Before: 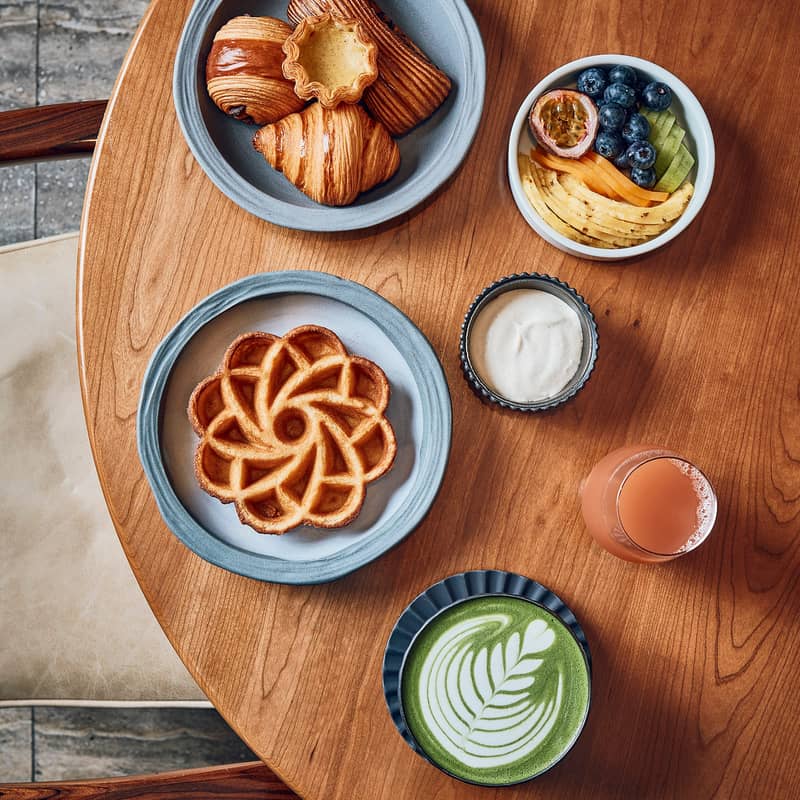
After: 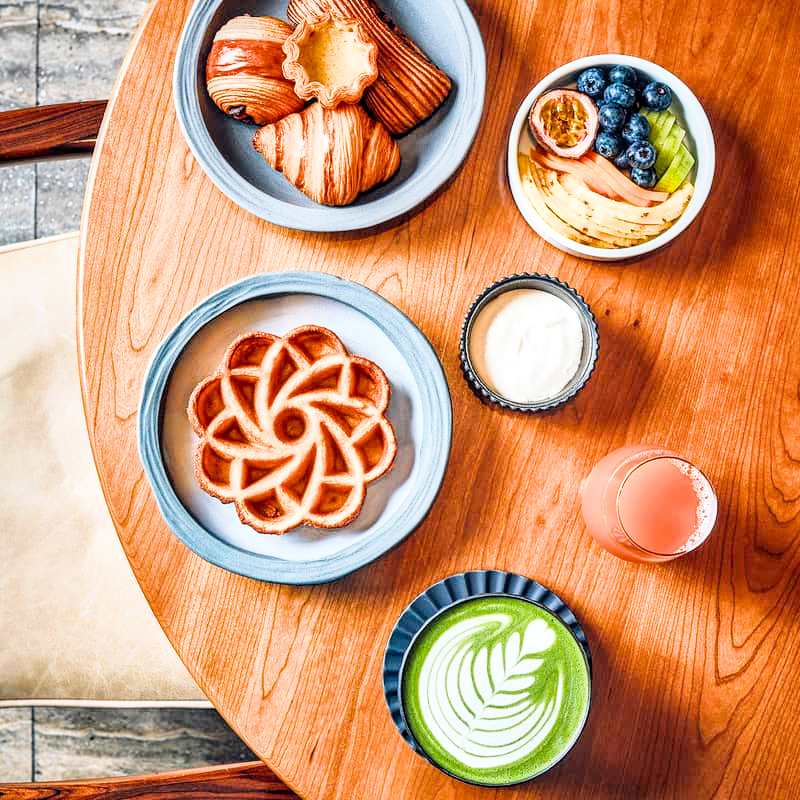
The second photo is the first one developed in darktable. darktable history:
local contrast: on, module defaults
color balance rgb: perceptual saturation grading › global saturation 30%, global vibrance 20%
exposure: black level correction 0, exposure 1.4 EV, compensate exposure bias true, compensate highlight preservation false
filmic rgb: black relative exposure -5 EV, hardness 2.88, contrast 1.2, highlights saturation mix -30%
